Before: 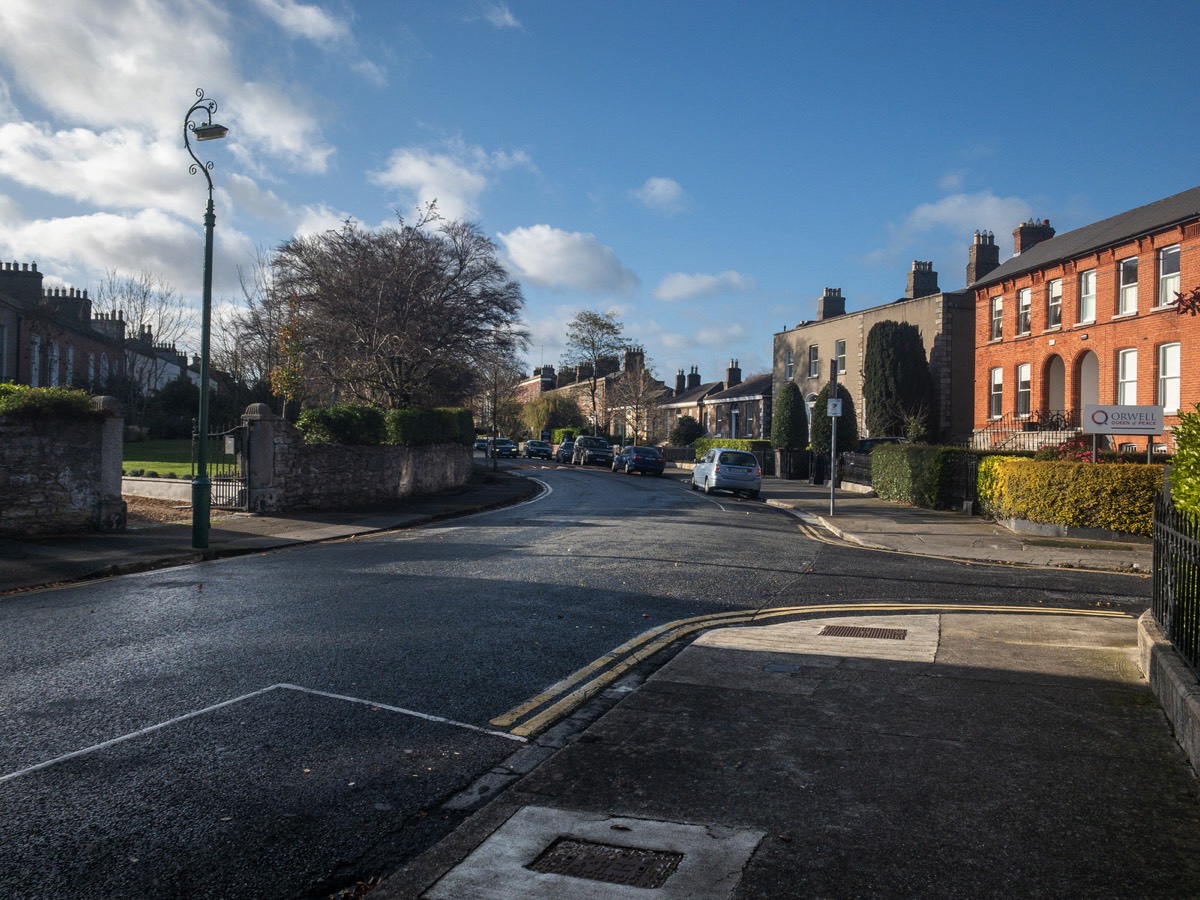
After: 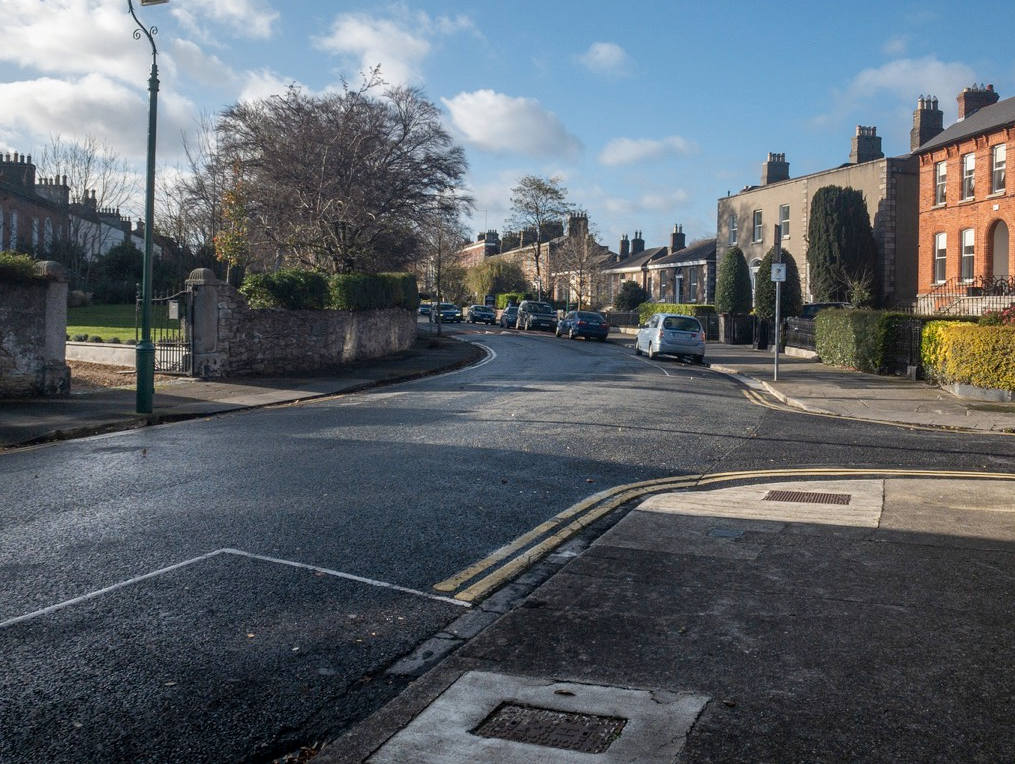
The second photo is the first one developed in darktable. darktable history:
crop and rotate: left 4.726%, top 15.105%, right 10.671%
